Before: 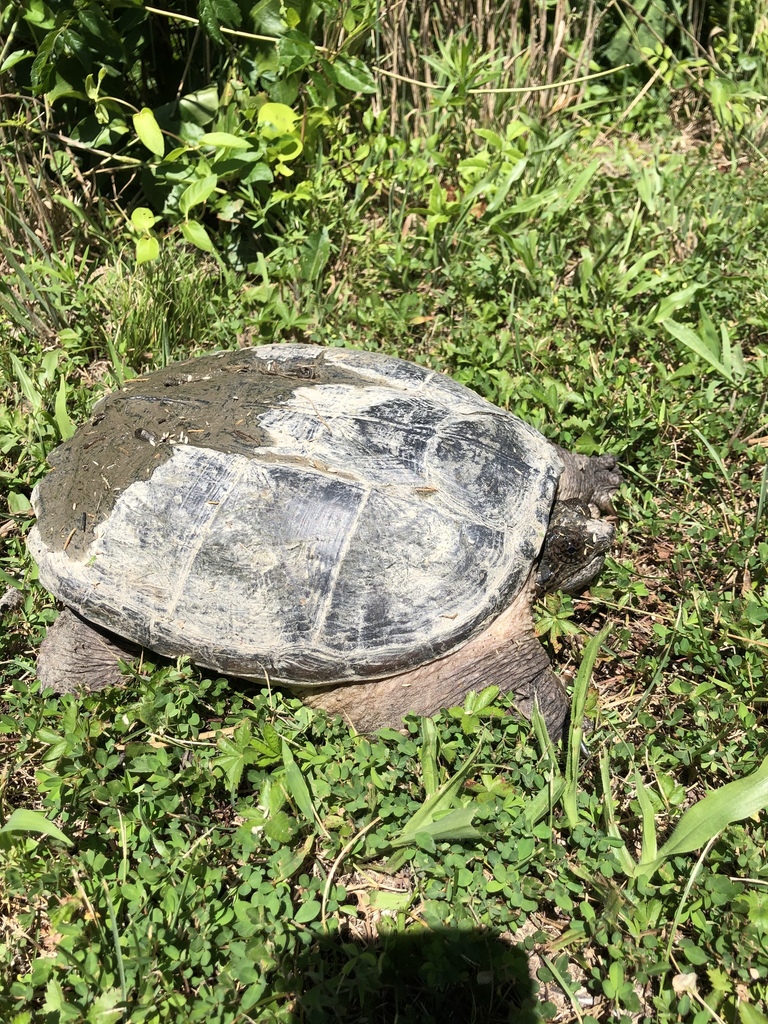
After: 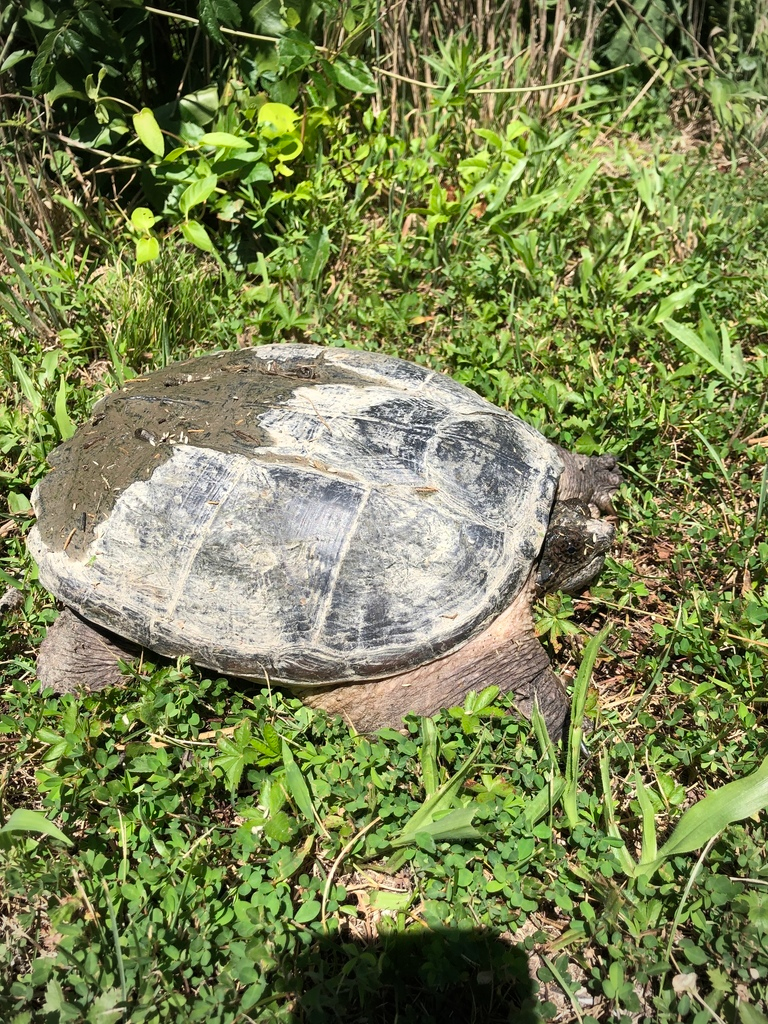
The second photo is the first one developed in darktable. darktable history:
vignetting: fall-off radius 61.23%
